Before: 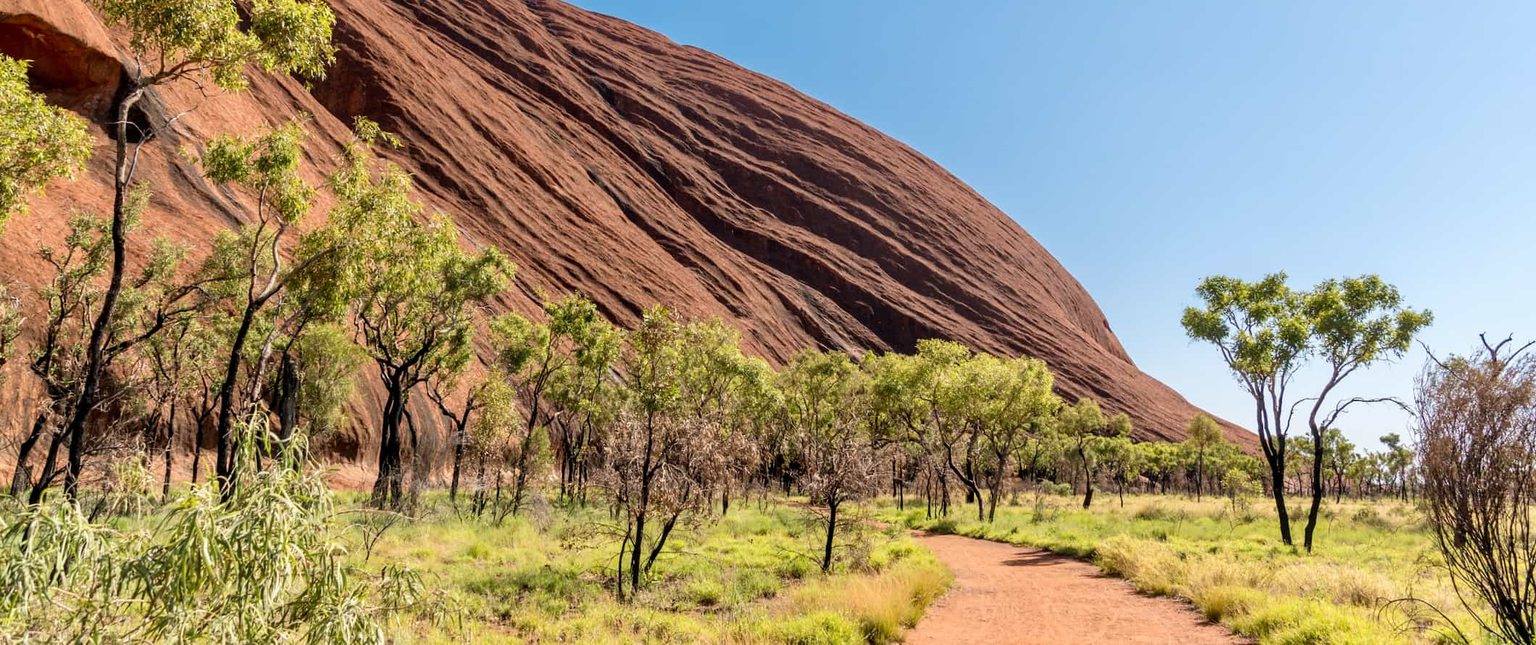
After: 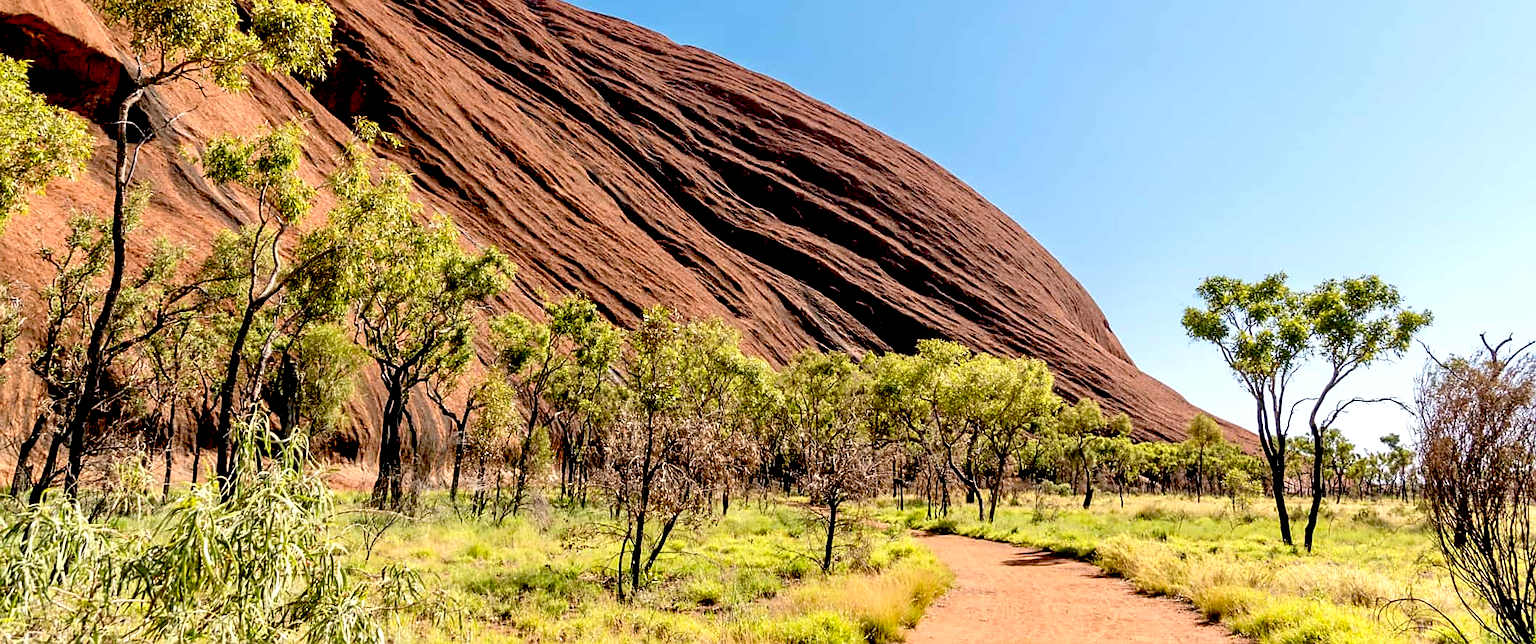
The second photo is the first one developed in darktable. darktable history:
exposure: black level correction 0.031, exposure 0.304 EV, compensate highlight preservation false
sharpen: radius 1.864, amount 0.398, threshold 1.271
